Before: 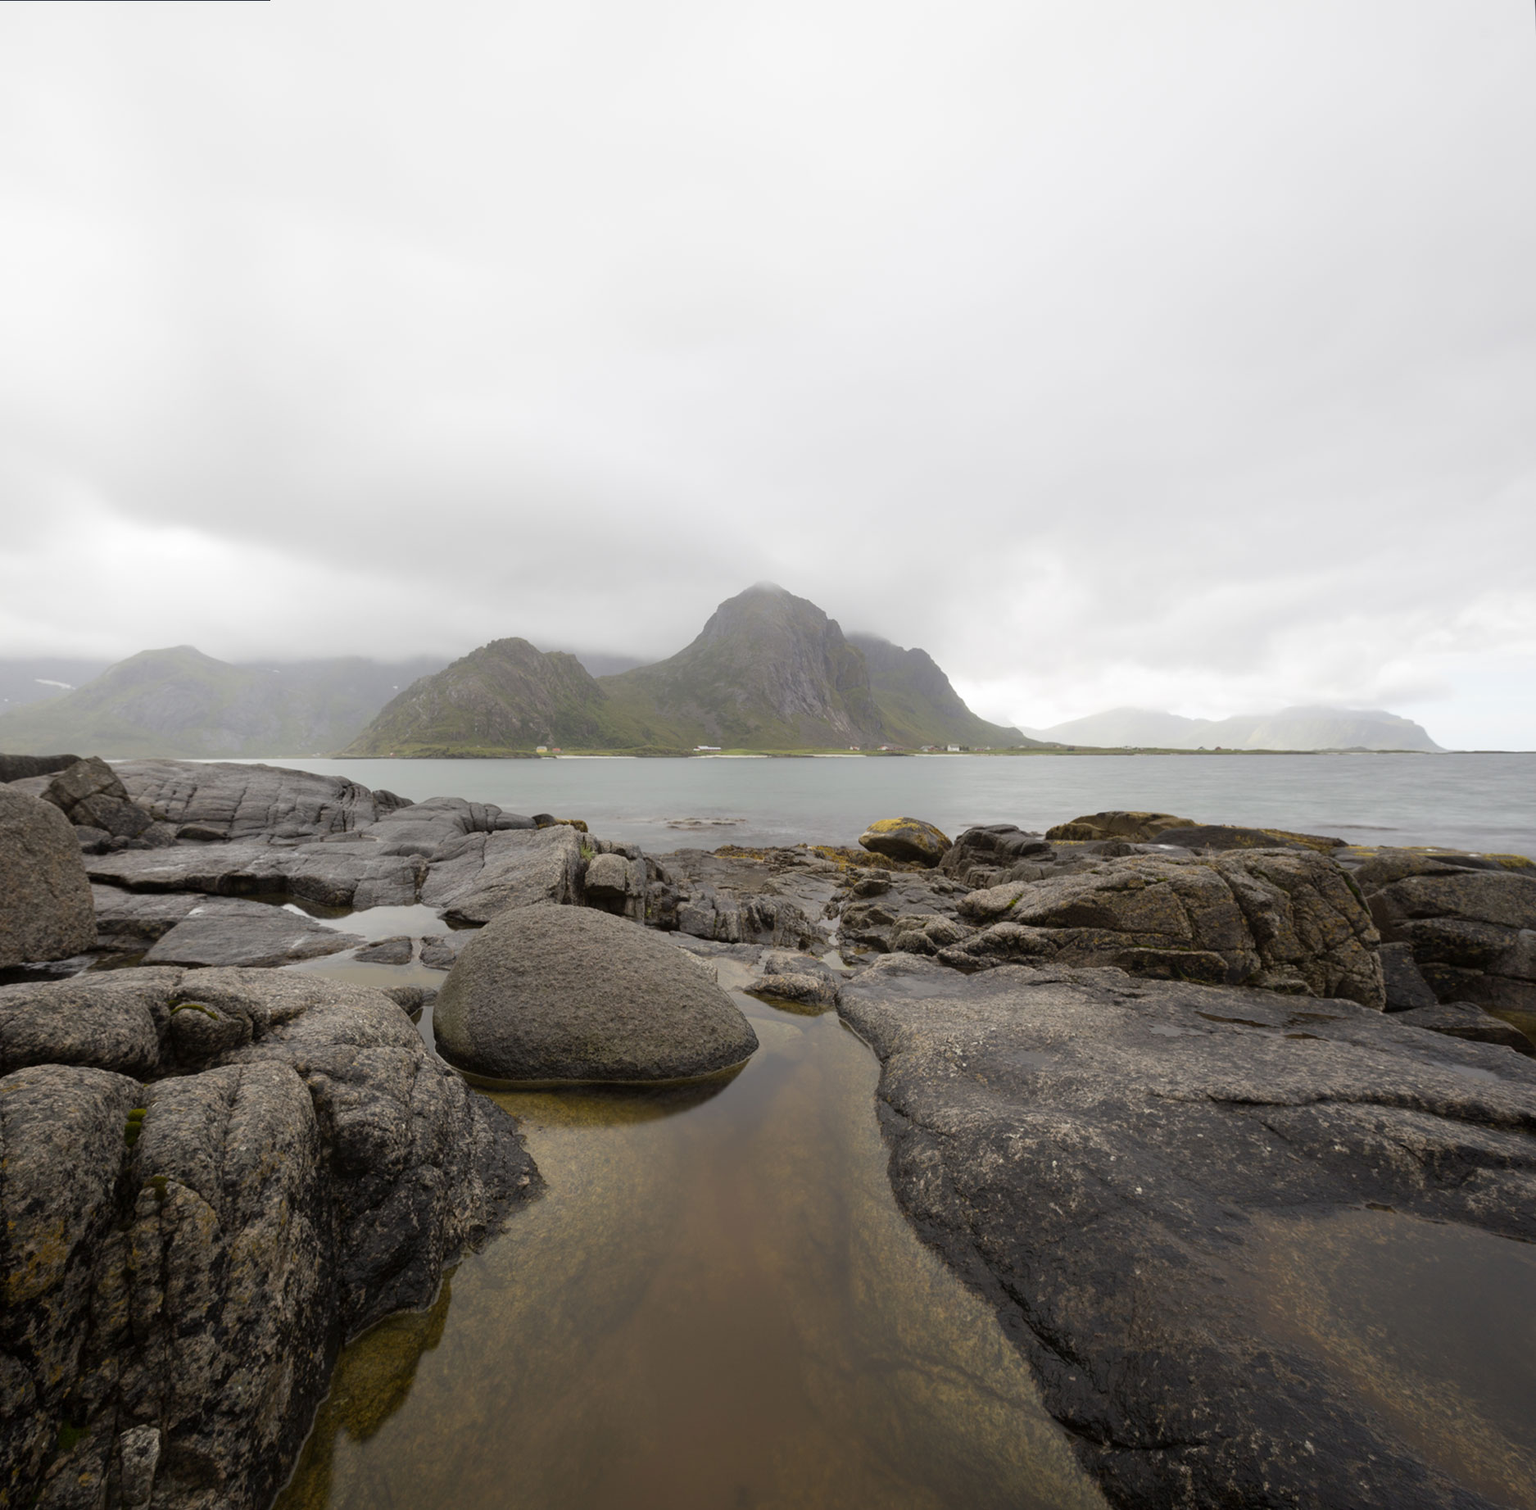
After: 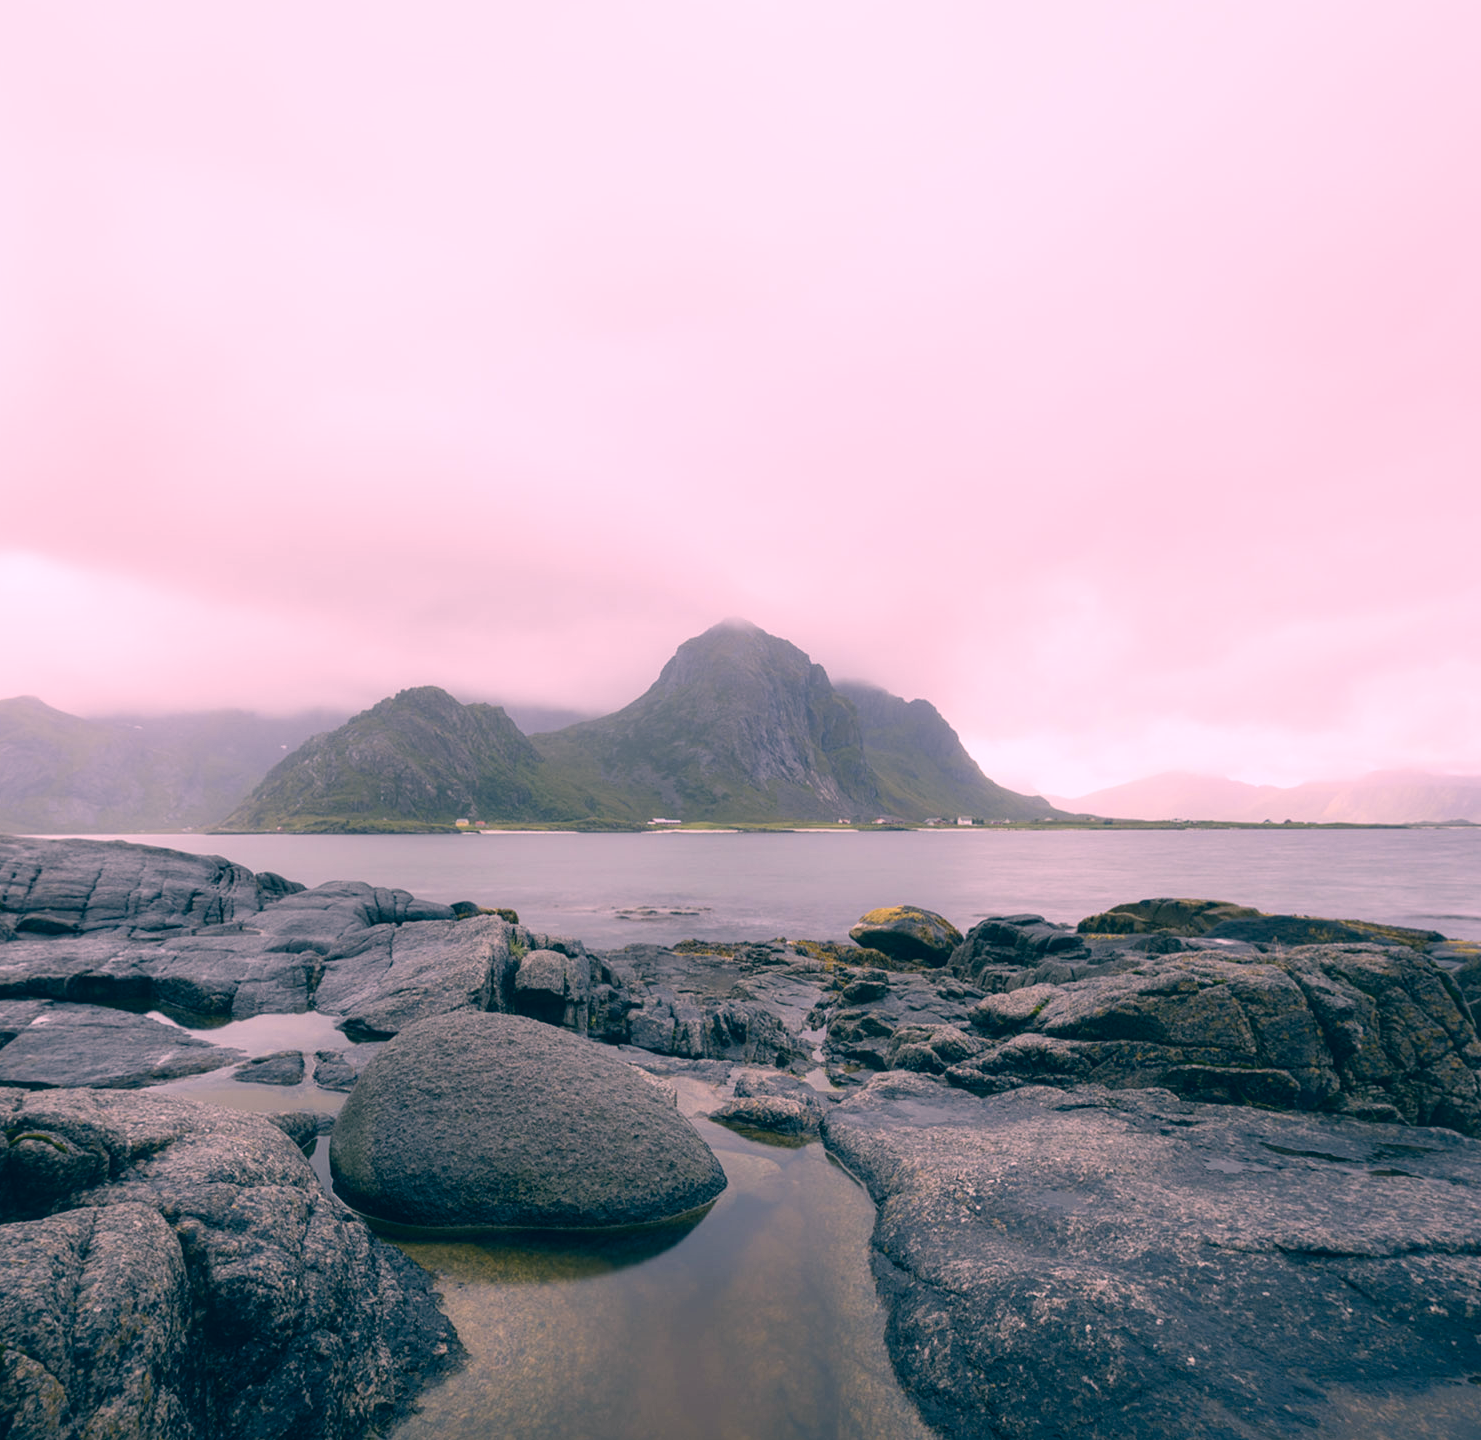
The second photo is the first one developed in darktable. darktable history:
color correction: highlights a* 16.74, highlights b* 0.292, shadows a* -15.11, shadows b* -14.45, saturation 1.51
local contrast: on, module defaults
contrast equalizer: y [[0.5, 0.488, 0.462, 0.461, 0.491, 0.5], [0.5 ×6], [0.5 ×6], [0 ×6], [0 ×6]]
crop and rotate: left 10.657%, top 5.037%, right 10.34%, bottom 16.781%
tone equalizer: mask exposure compensation -0.497 EV
contrast brightness saturation: contrast 0.101, saturation -0.284
